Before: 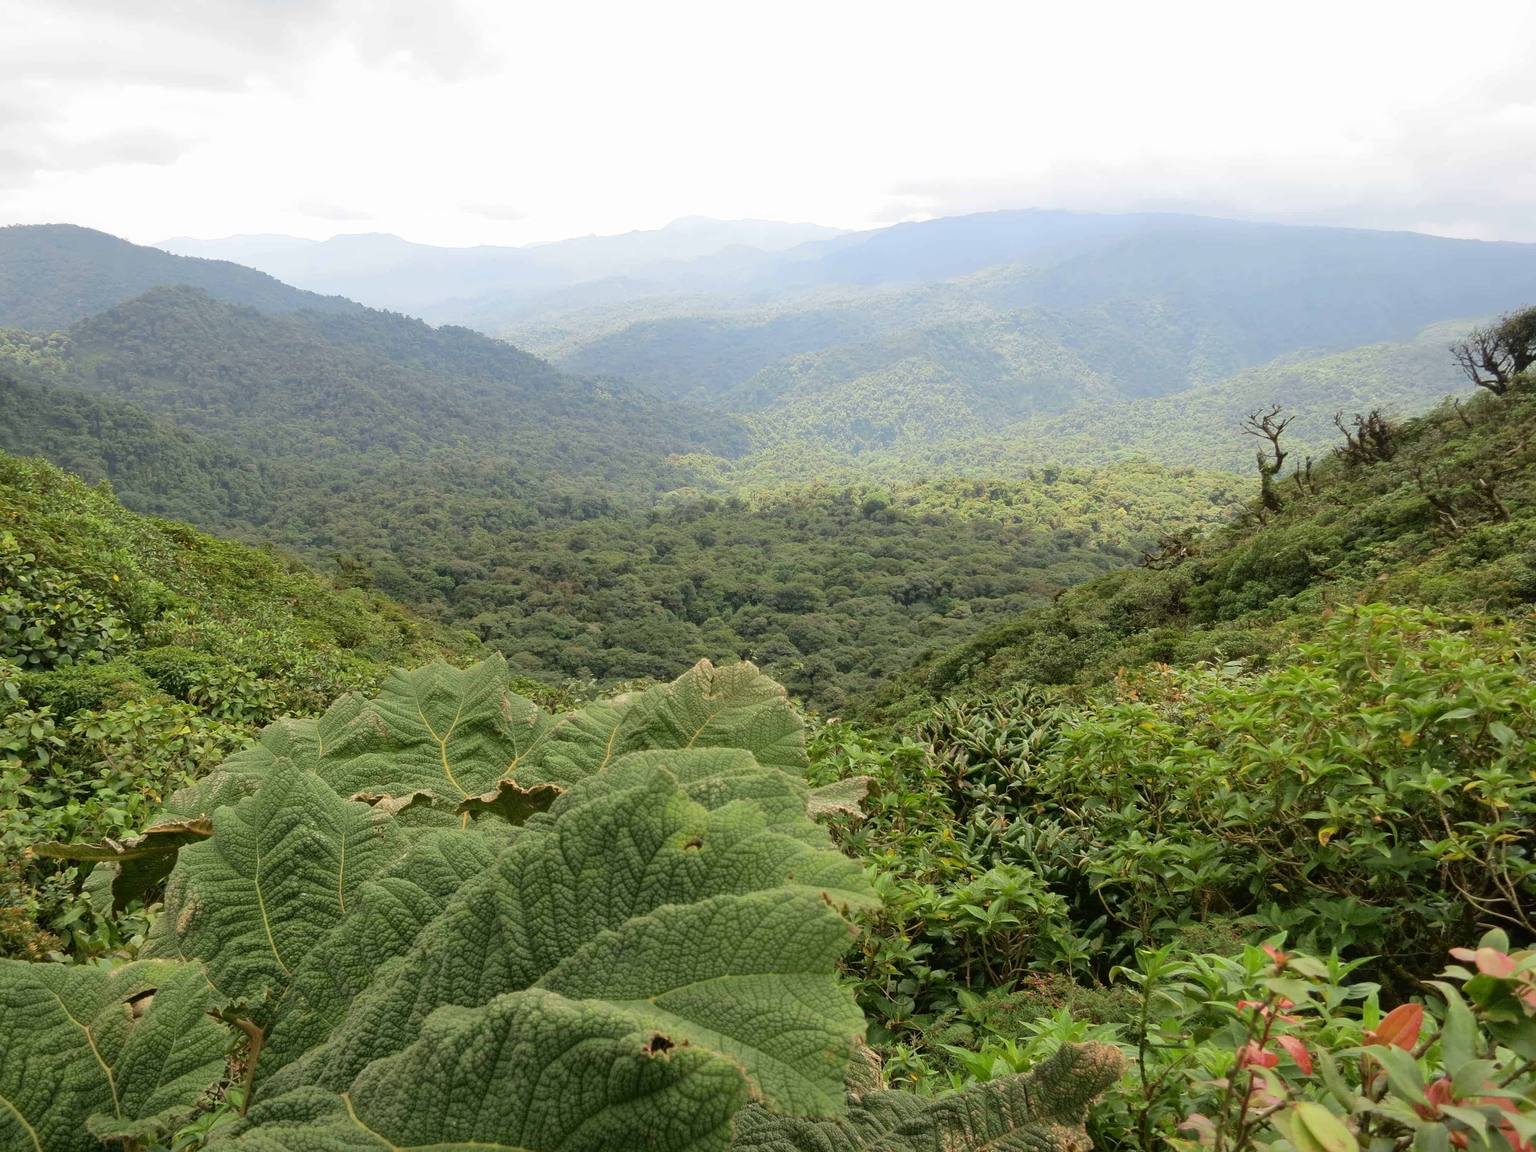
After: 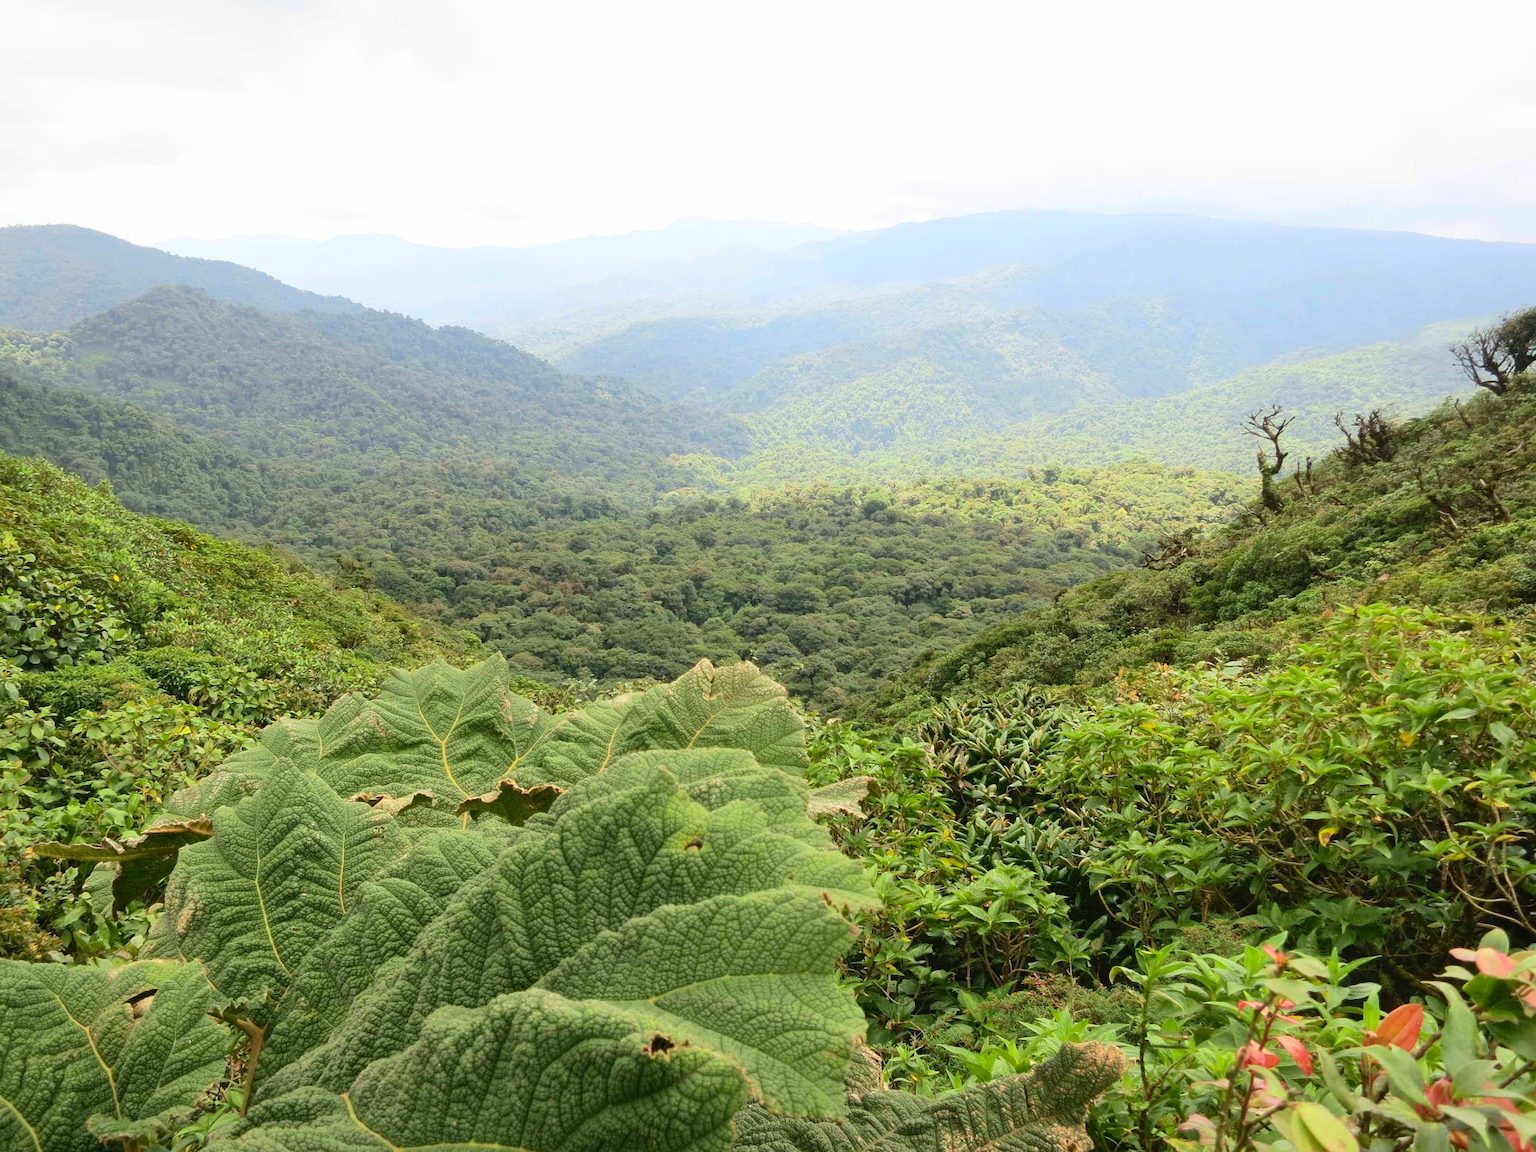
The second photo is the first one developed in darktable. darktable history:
contrast brightness saturation: contrast 0.205, brightness 0.159, saturation 0.23
